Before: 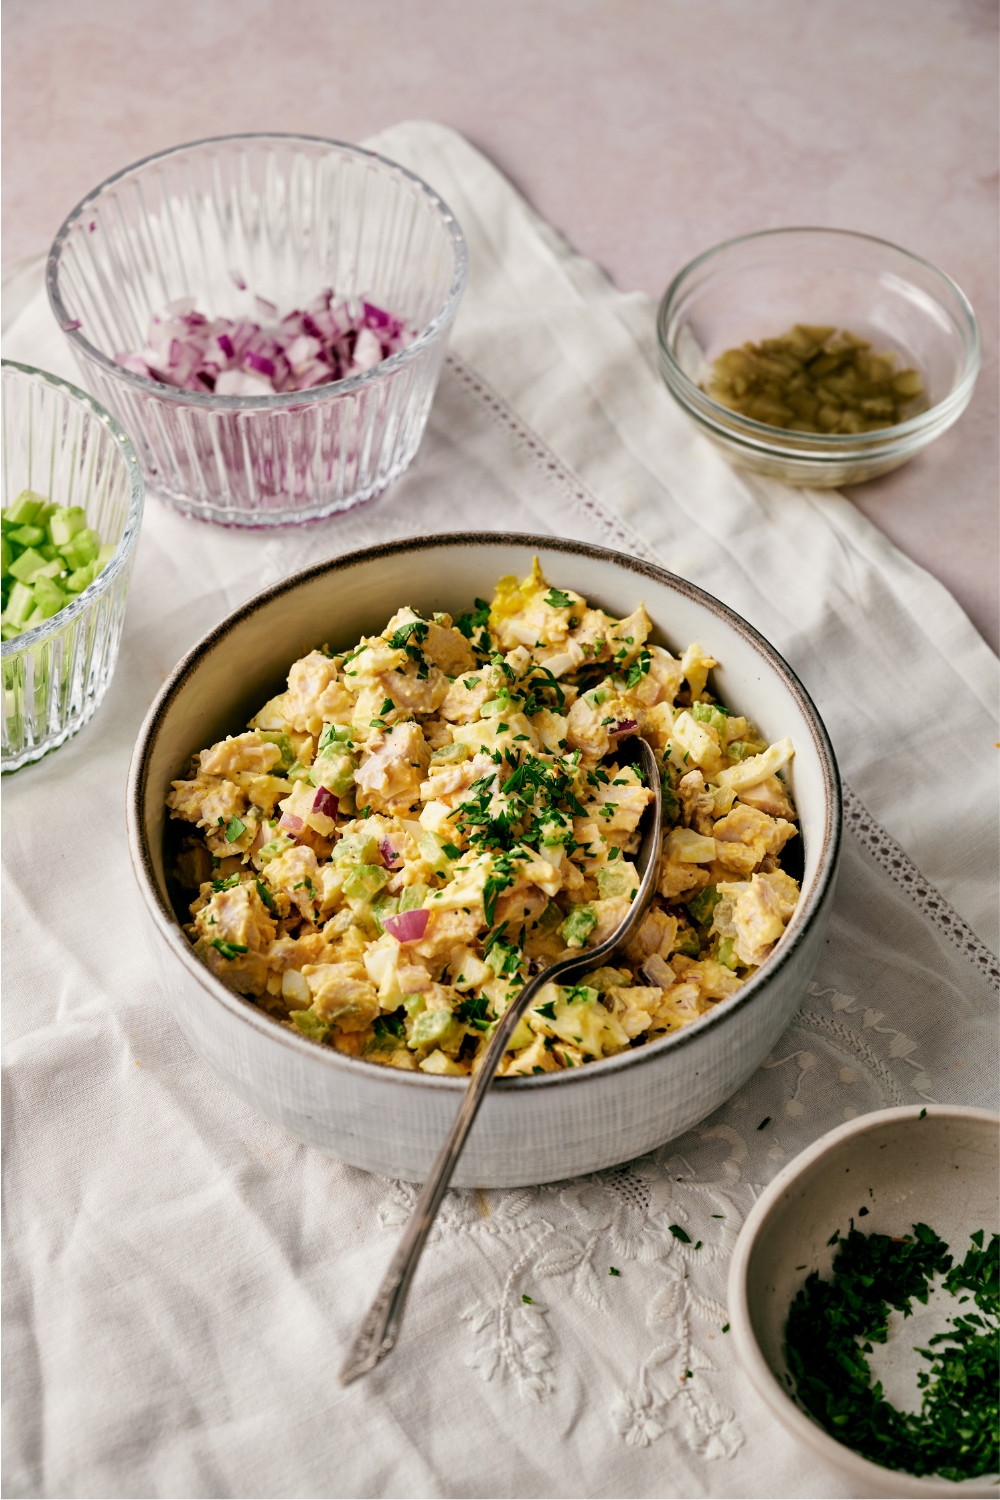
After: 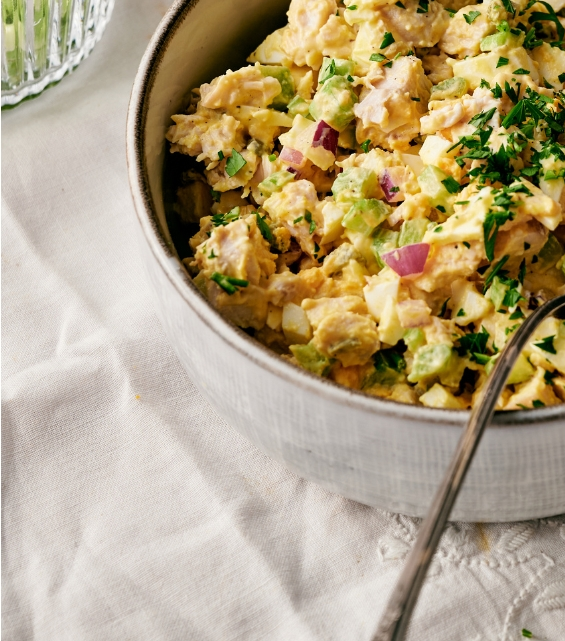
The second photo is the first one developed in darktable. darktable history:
crop: top 44.428%, right 43.431%, bottom 12.795%
